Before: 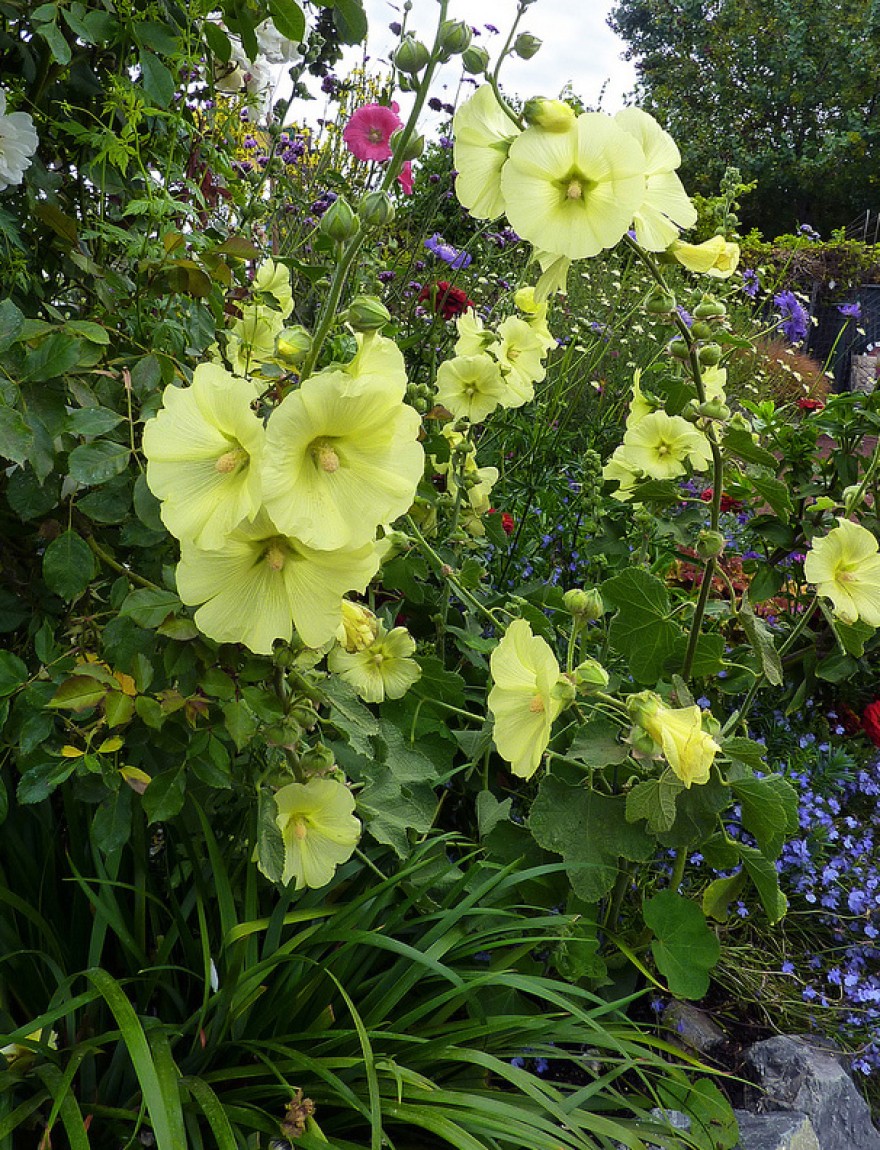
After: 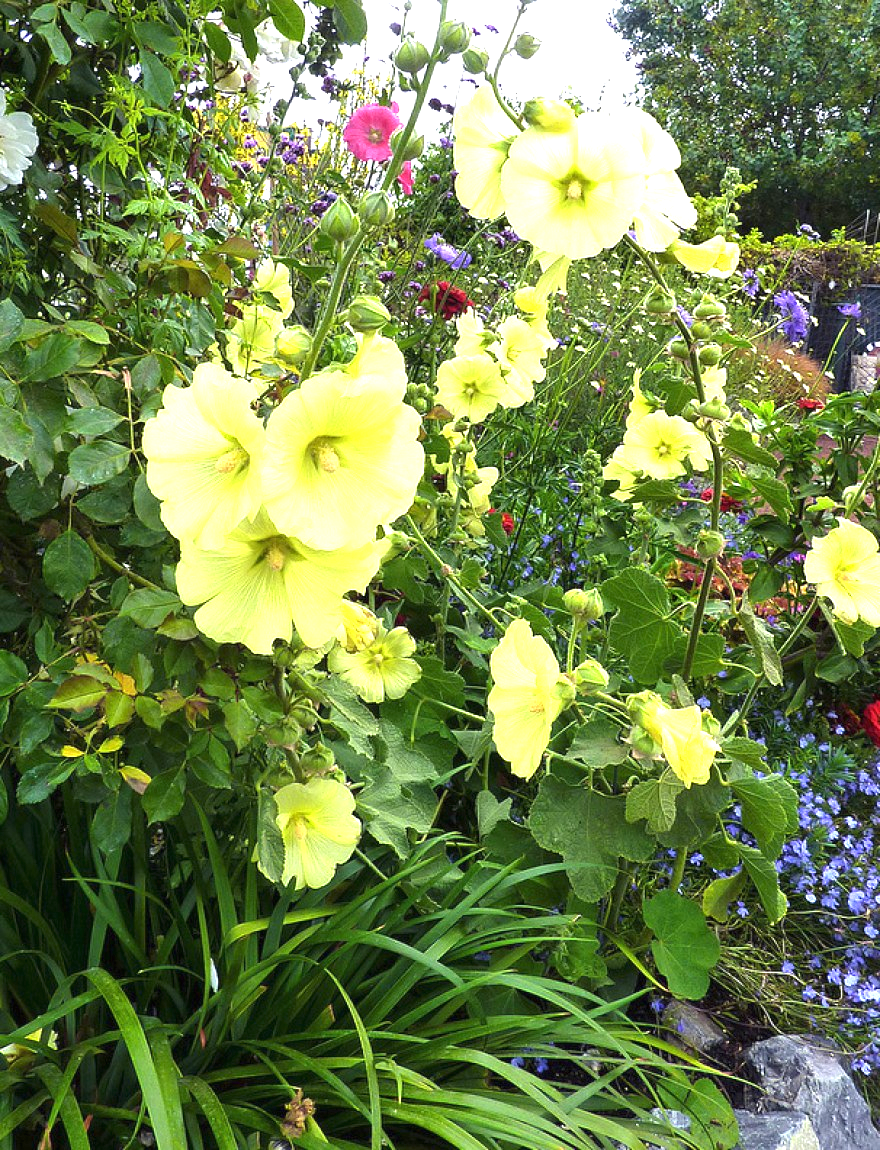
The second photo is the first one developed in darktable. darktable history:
exposure: black level correction 0, exposure 1.293 EV, compensate exposure bias true, compensate highlight preservation false
